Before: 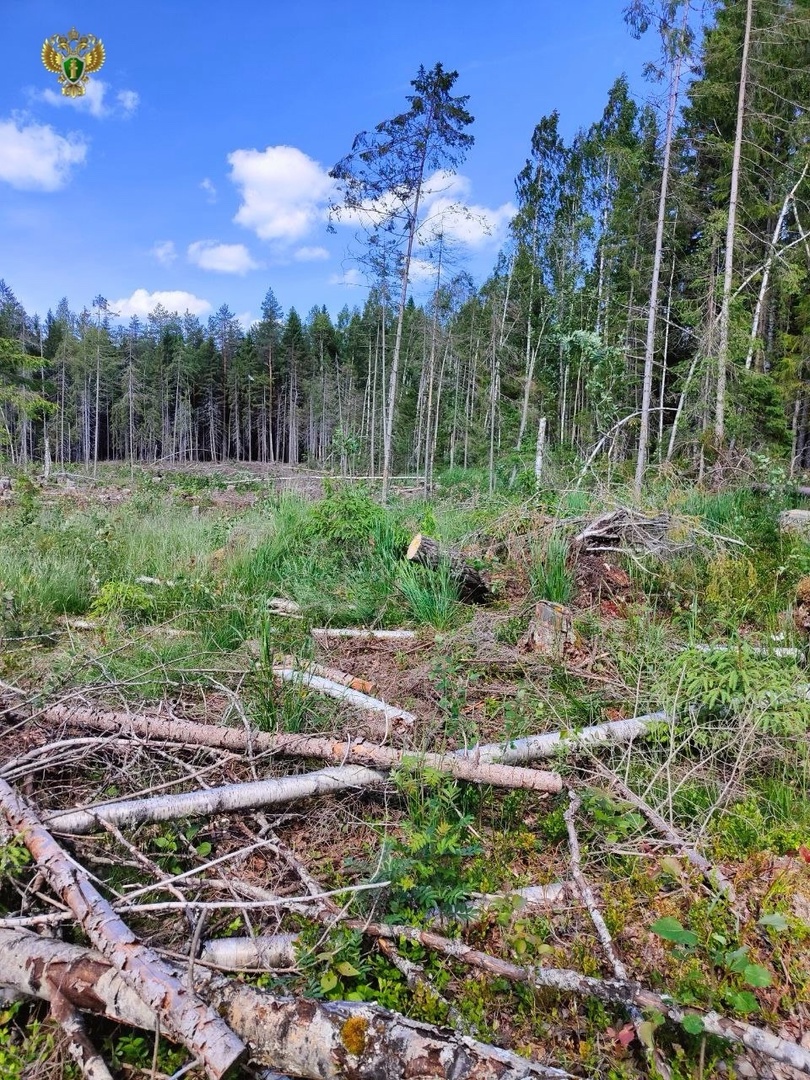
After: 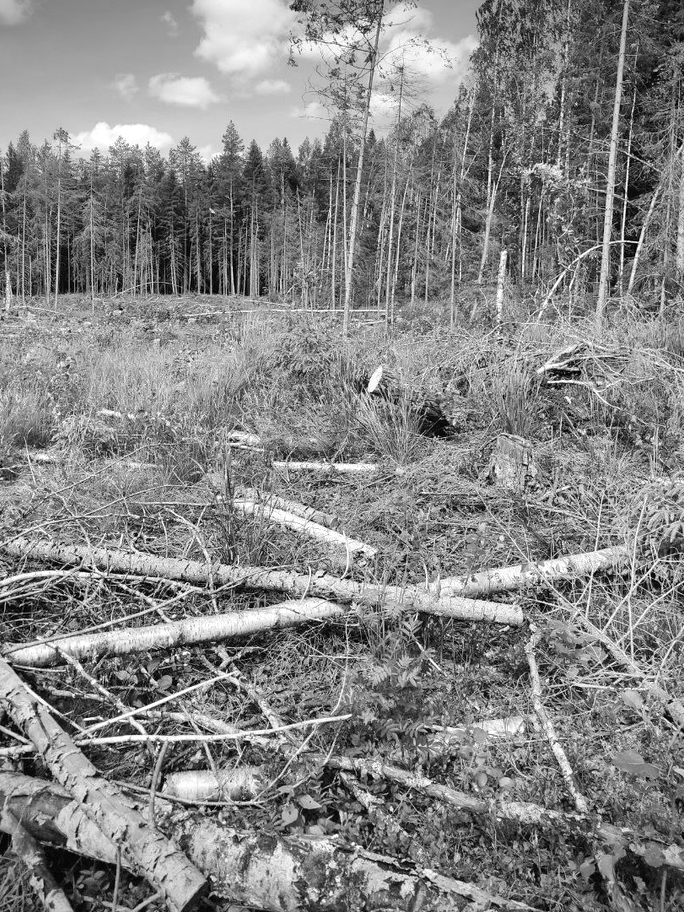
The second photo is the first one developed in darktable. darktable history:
color balance rgb: perceptual saturation grading › global saturation 20%, perceptual saturation grading › highlights -50%, perceptual saturation grading › shadows 30%, perceptual brilliance grading › global brilliance 10%, perceptual brilliance grading › shadows 15%
vignetting: unbound false
crop and rotate: left 4.842%, top 15.51%, right 10.668%
monochrome: a 32, b 64, size 2.3
